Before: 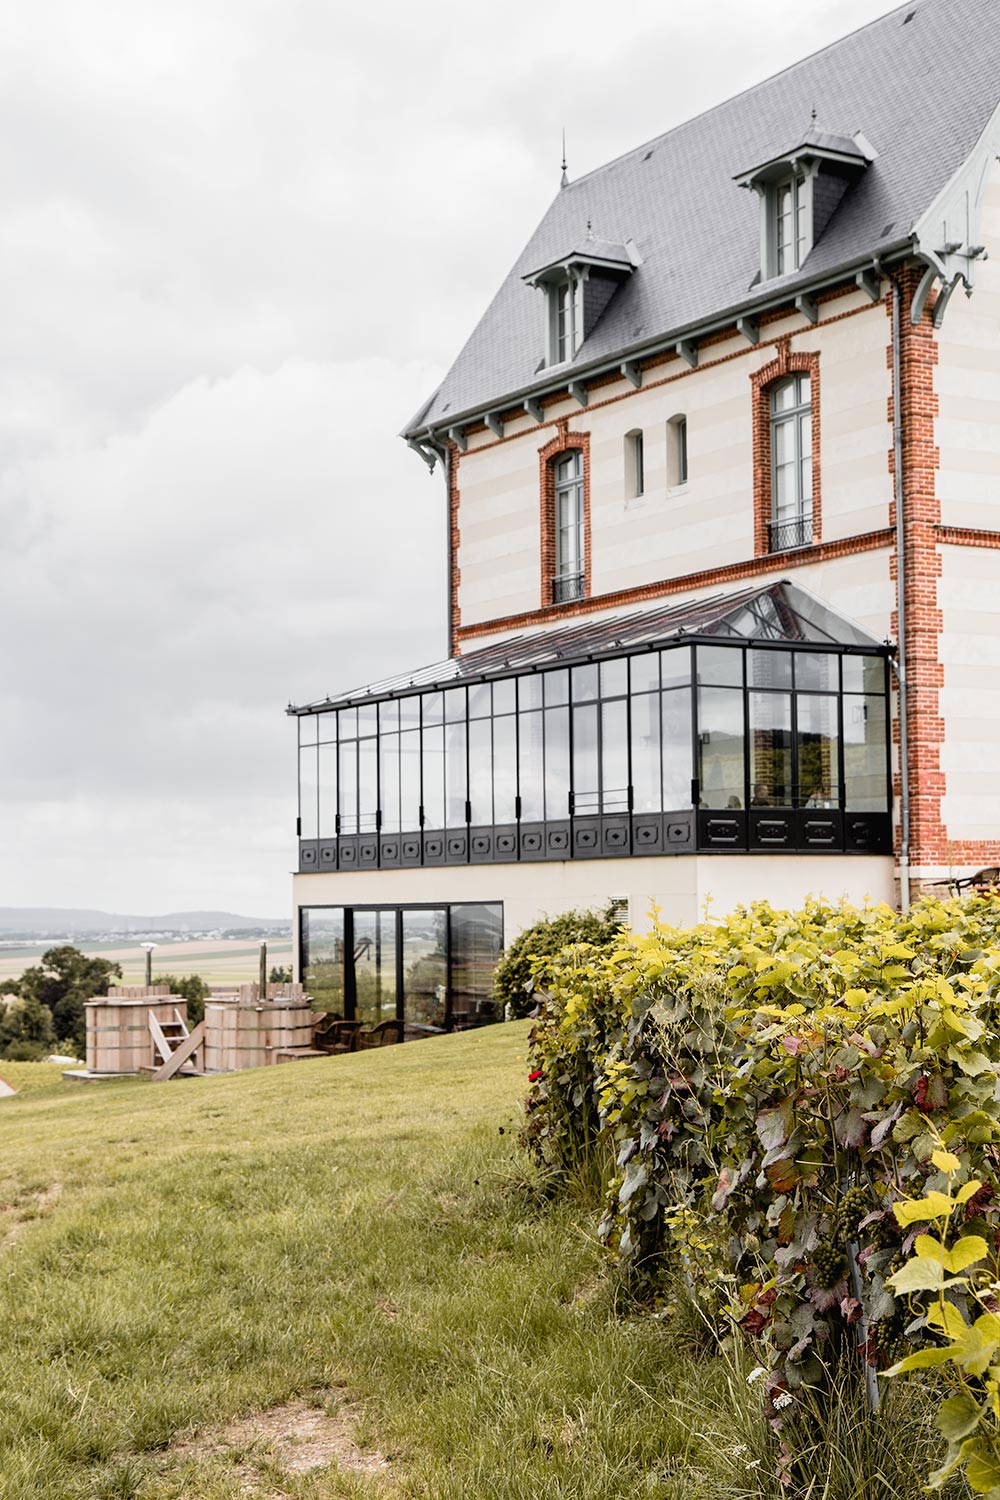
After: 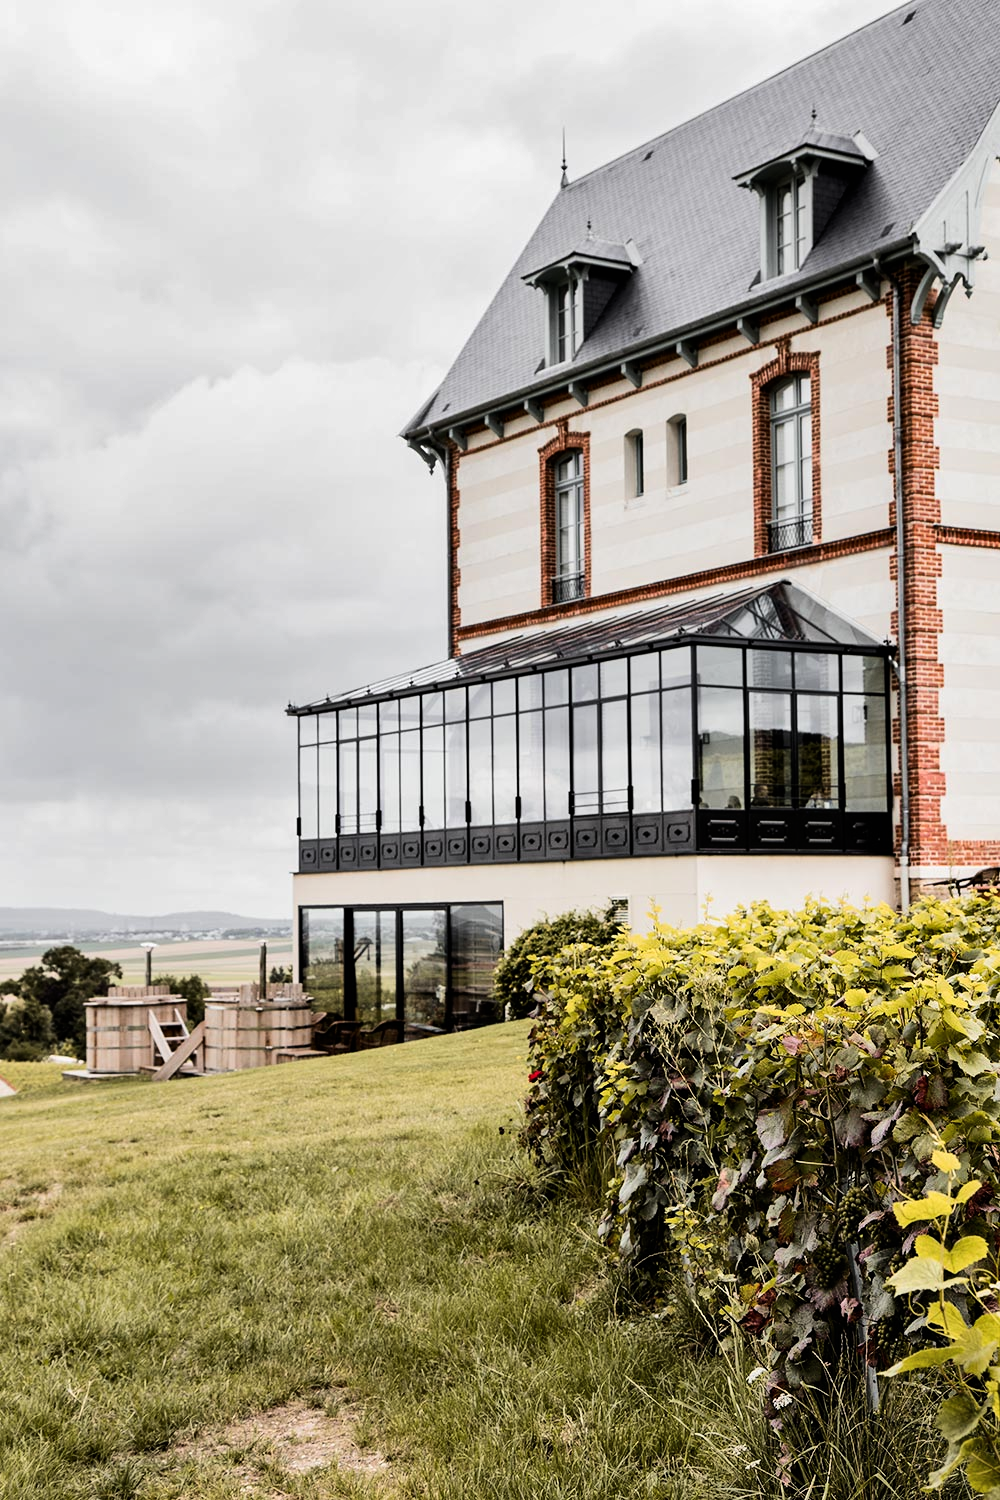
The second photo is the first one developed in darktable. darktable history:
shadows and highlights: low approximation 0.01, soften with gaussian
tone curve: curves: ch0 [(0, 0) (0.106, 0.026) (0.275, 0.155) (0.392, 0.314) (0.513, 0.481) (0.657, 0.667) (1, 1)]; ch1 [(0, 0) (0.5, 0.511) (0.536, 0.579) (0.587, 0.69) (1, 1)]; ch2 [(0, 0) (0.5, 0.5) (0.55, 0.552) (0.625, 0.699) (1, 1)]
